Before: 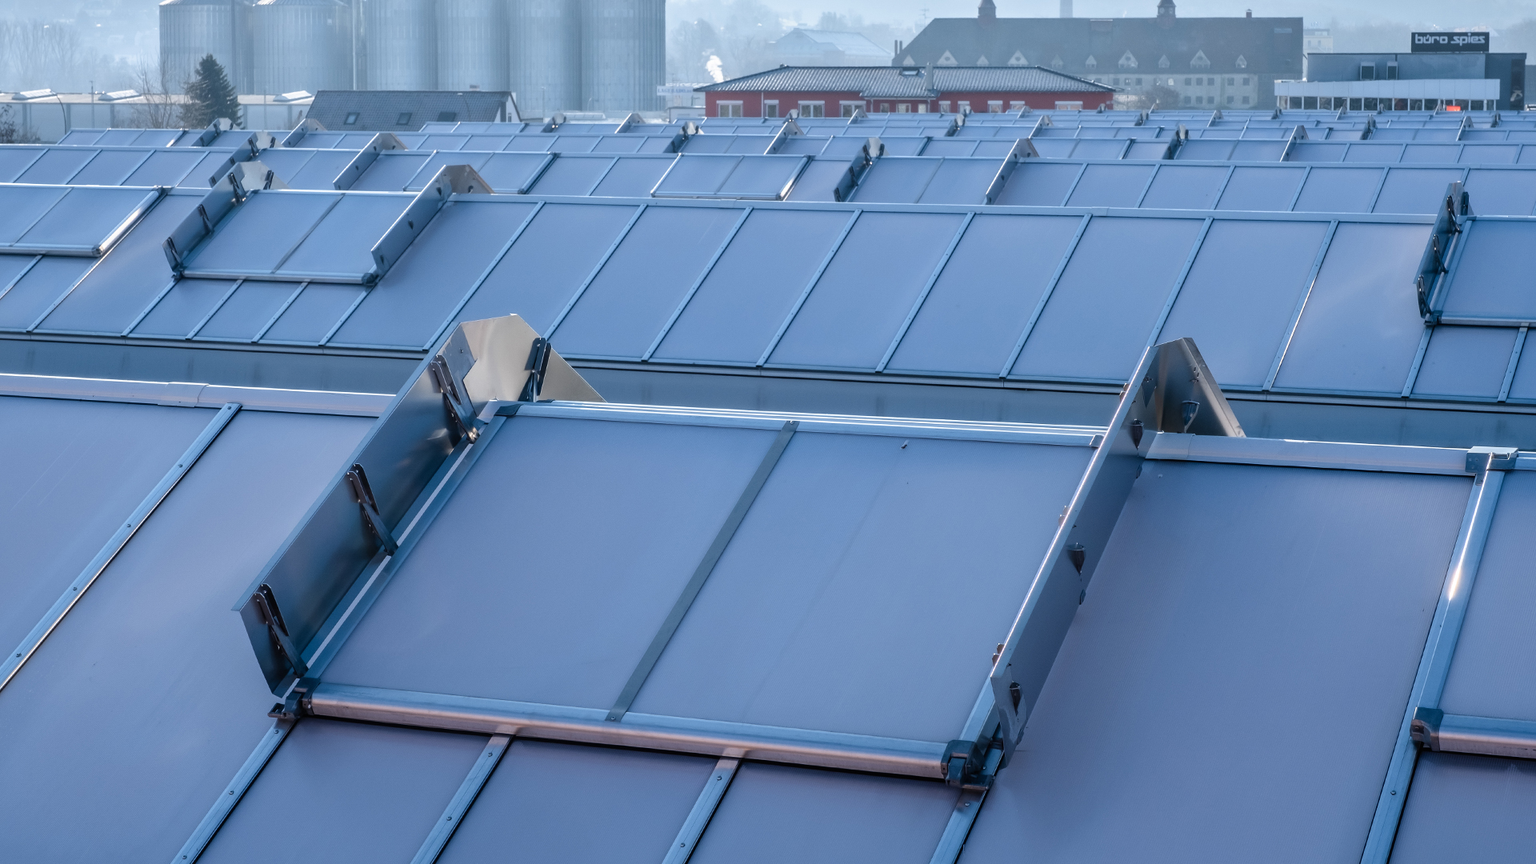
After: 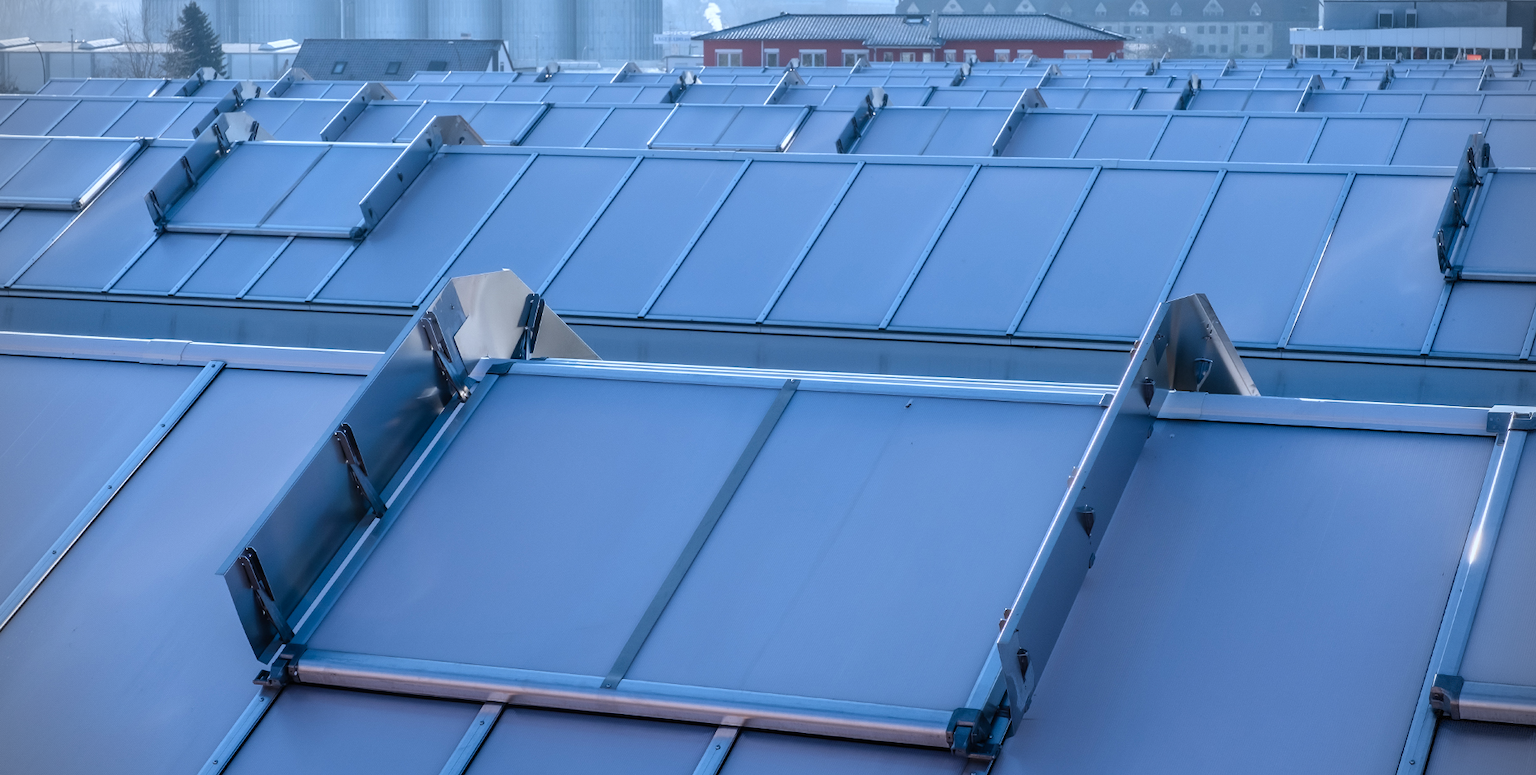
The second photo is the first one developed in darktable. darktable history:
color calibration: x 0.37, y 0.382, temperature 4313.32 K
vignetting: dithering 8-bit output, unbound false
crop: left 1.507%, top 6.147%, right 1.379%, bottom 6.637%
